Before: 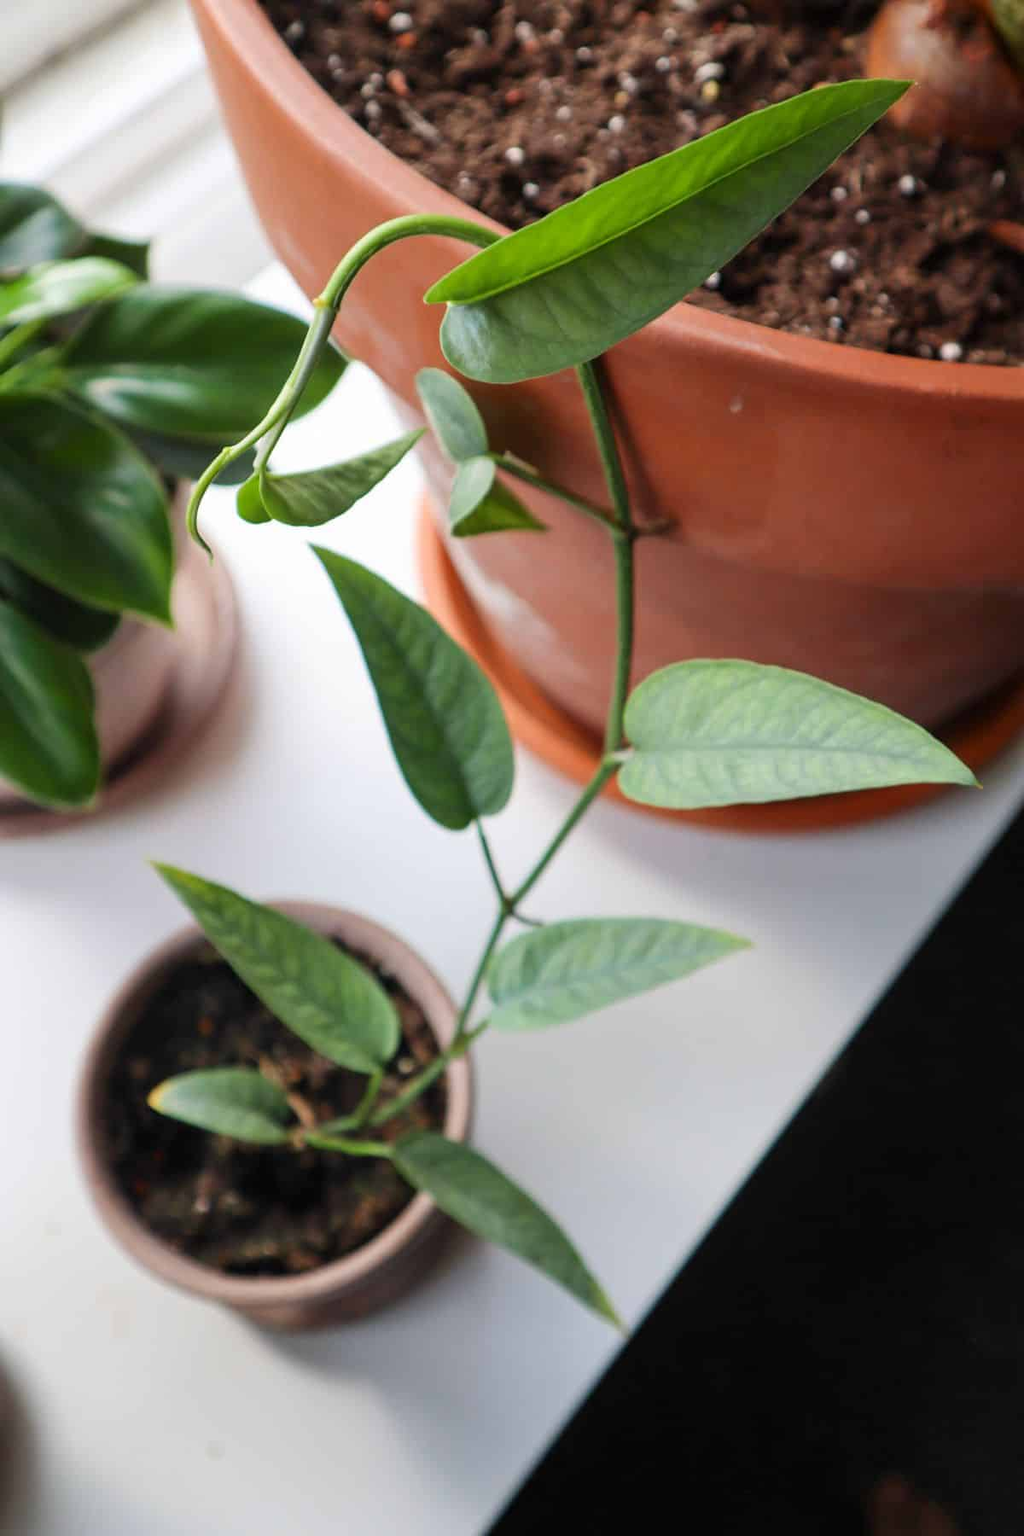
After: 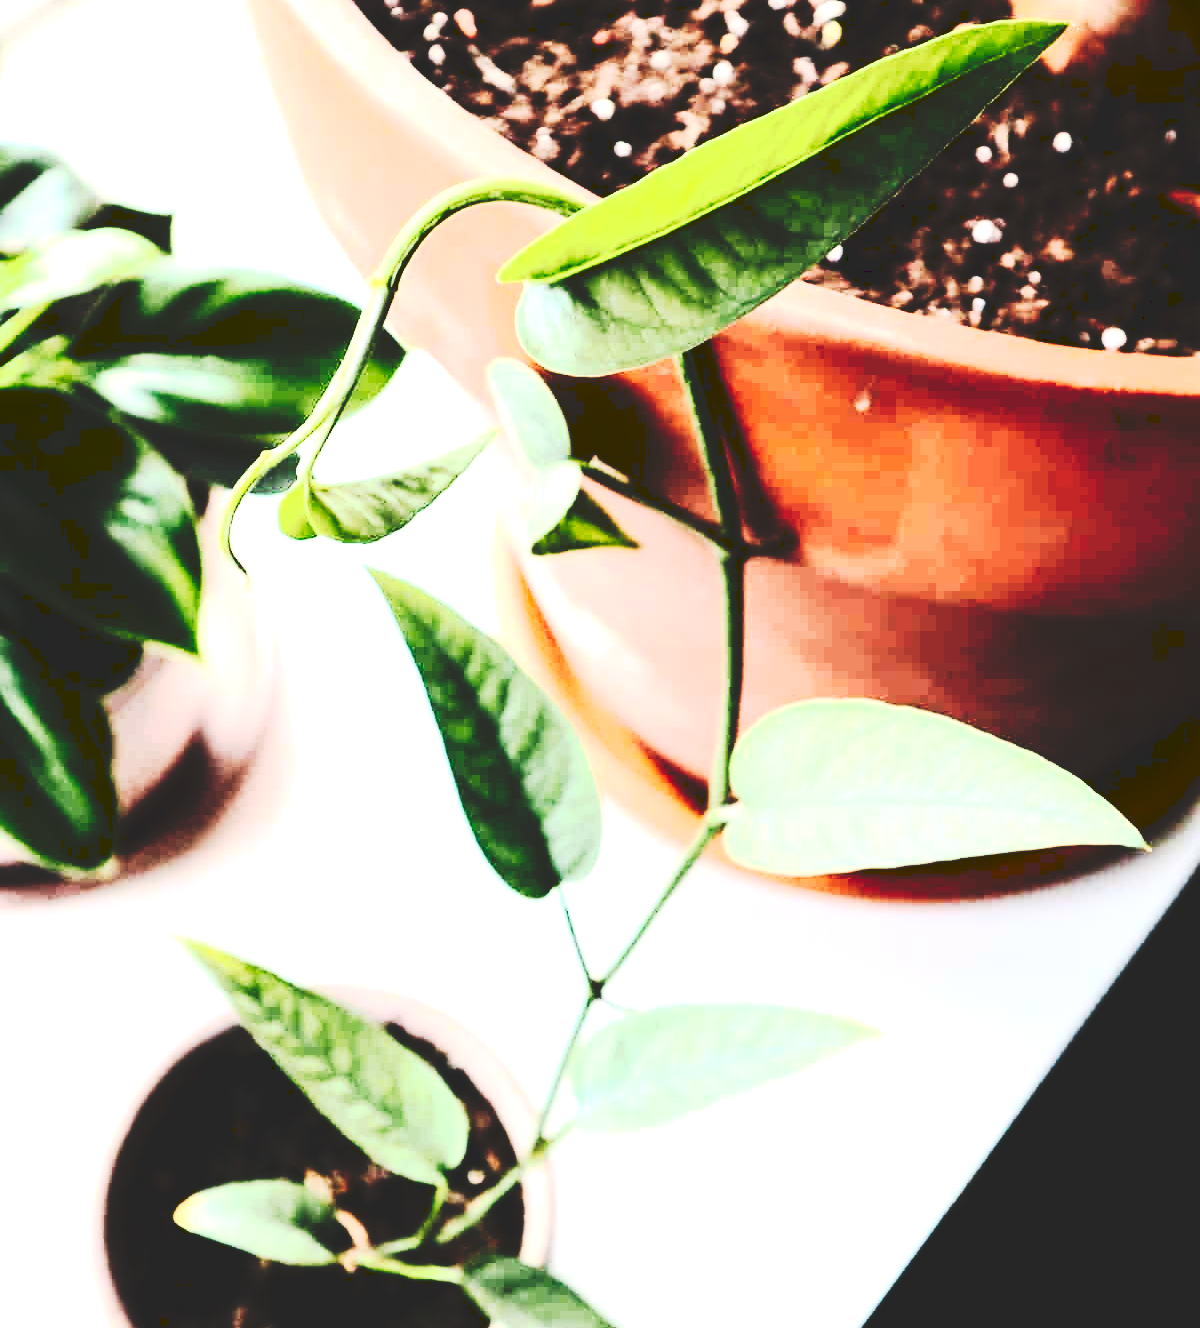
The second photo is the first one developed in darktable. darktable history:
crop: top 4.073%, bottom 21.488%
tone equalizer: -8 EV -1.06 EV, -7 EV -1.04 EV, -6 EV -0.834 EV, -5 EV -0.564 EV, -3 EV 0.583 EV, -2 EV 0.842 EV, -1 EV 1.01 EV, +0 EV 1.07 EV, edges refinement/feathering 500, mask exposure compensation -1.57 EV, preserve details no
contrast brightness saturation: contrast 0.39, brightness 0.097
exposure: exposure 0.6 EV, compensate highlight preservation false
tone curve: curves: ch0 [(0, 0) (0.003, 0.145) (0.011, 0.15) (0.025, 0.15) (0.044, 0.156) (0.069, 0.161) (0.1, 0.169) (0.136, 0.175) (0.177, 0.184) (0.224, 0.196) (0.277, 0.234) (0.335, 0.291) (0.399, 0.391) (0.468, 0.505) (0.543, 0.633) (0.623, 0.742) (0.709, 0.826) (0.801, 0.882) (0.898, 0.93) (1, 1)], preserve colors none
